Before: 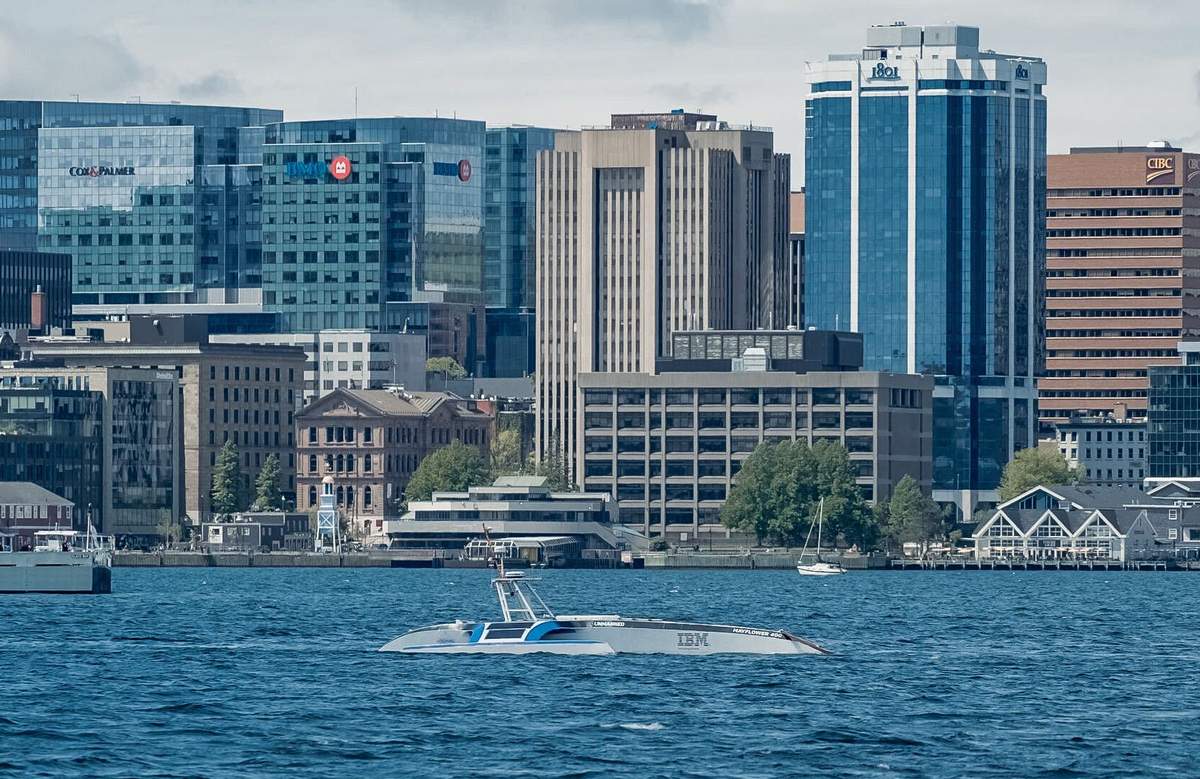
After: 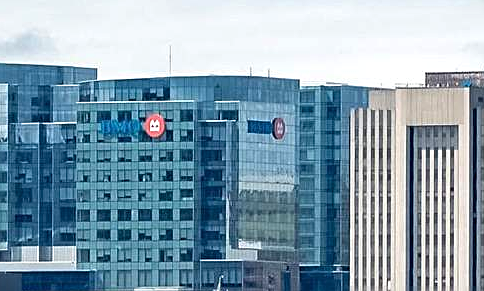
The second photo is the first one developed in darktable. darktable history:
crop: left 15.573%, top 5.426%, right 44.018%, bottom 57.181%
sharpen: on, module defaults
exposure: black level correction 0.001, exposure 0.499 EV, compensate exposure bias true, compensate highlight preservation false
